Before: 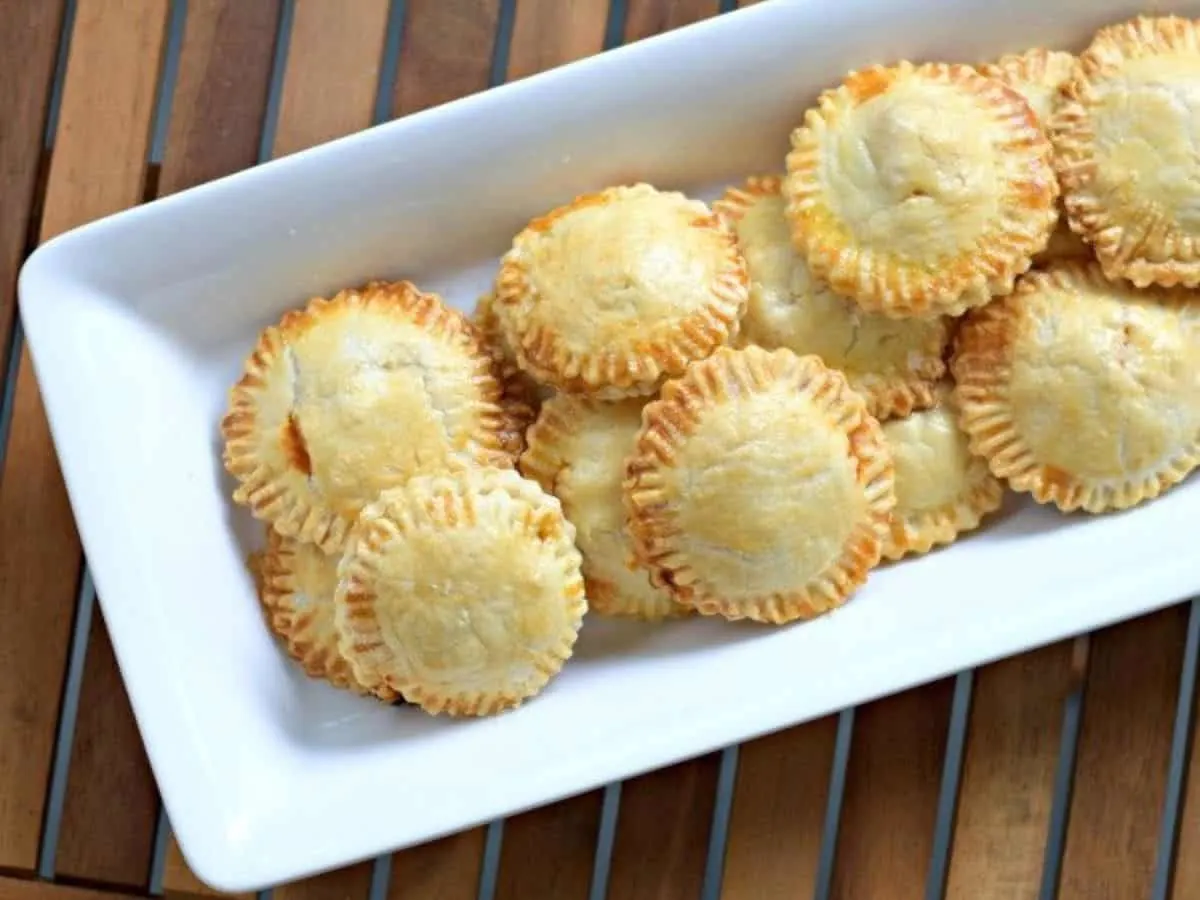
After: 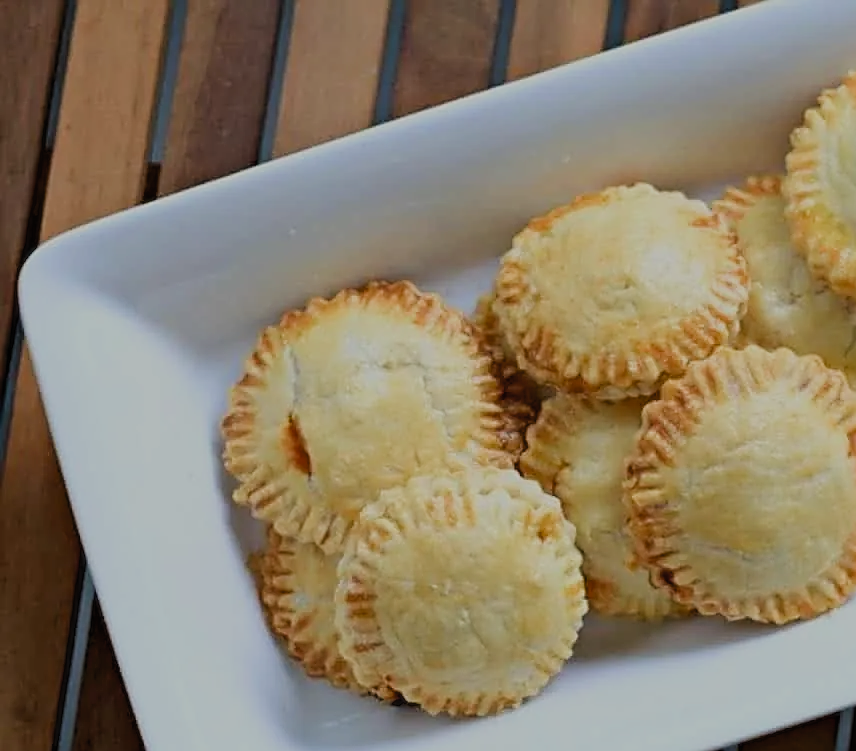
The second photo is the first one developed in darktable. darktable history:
exposure: black level correction 0.009, exposure -0.618 EV, compensate exposure bias true, compensate highlight preservation false
crop: right 28.659%, bottom 16.445%
filmic rgb: black relative exposure -7.65 EV, white relative exposure 4.56 EV, hardness 3.61, color science v5 (2021), contrast in shadows safe, contrast in highlights safe
sharpen: amount 0.746
